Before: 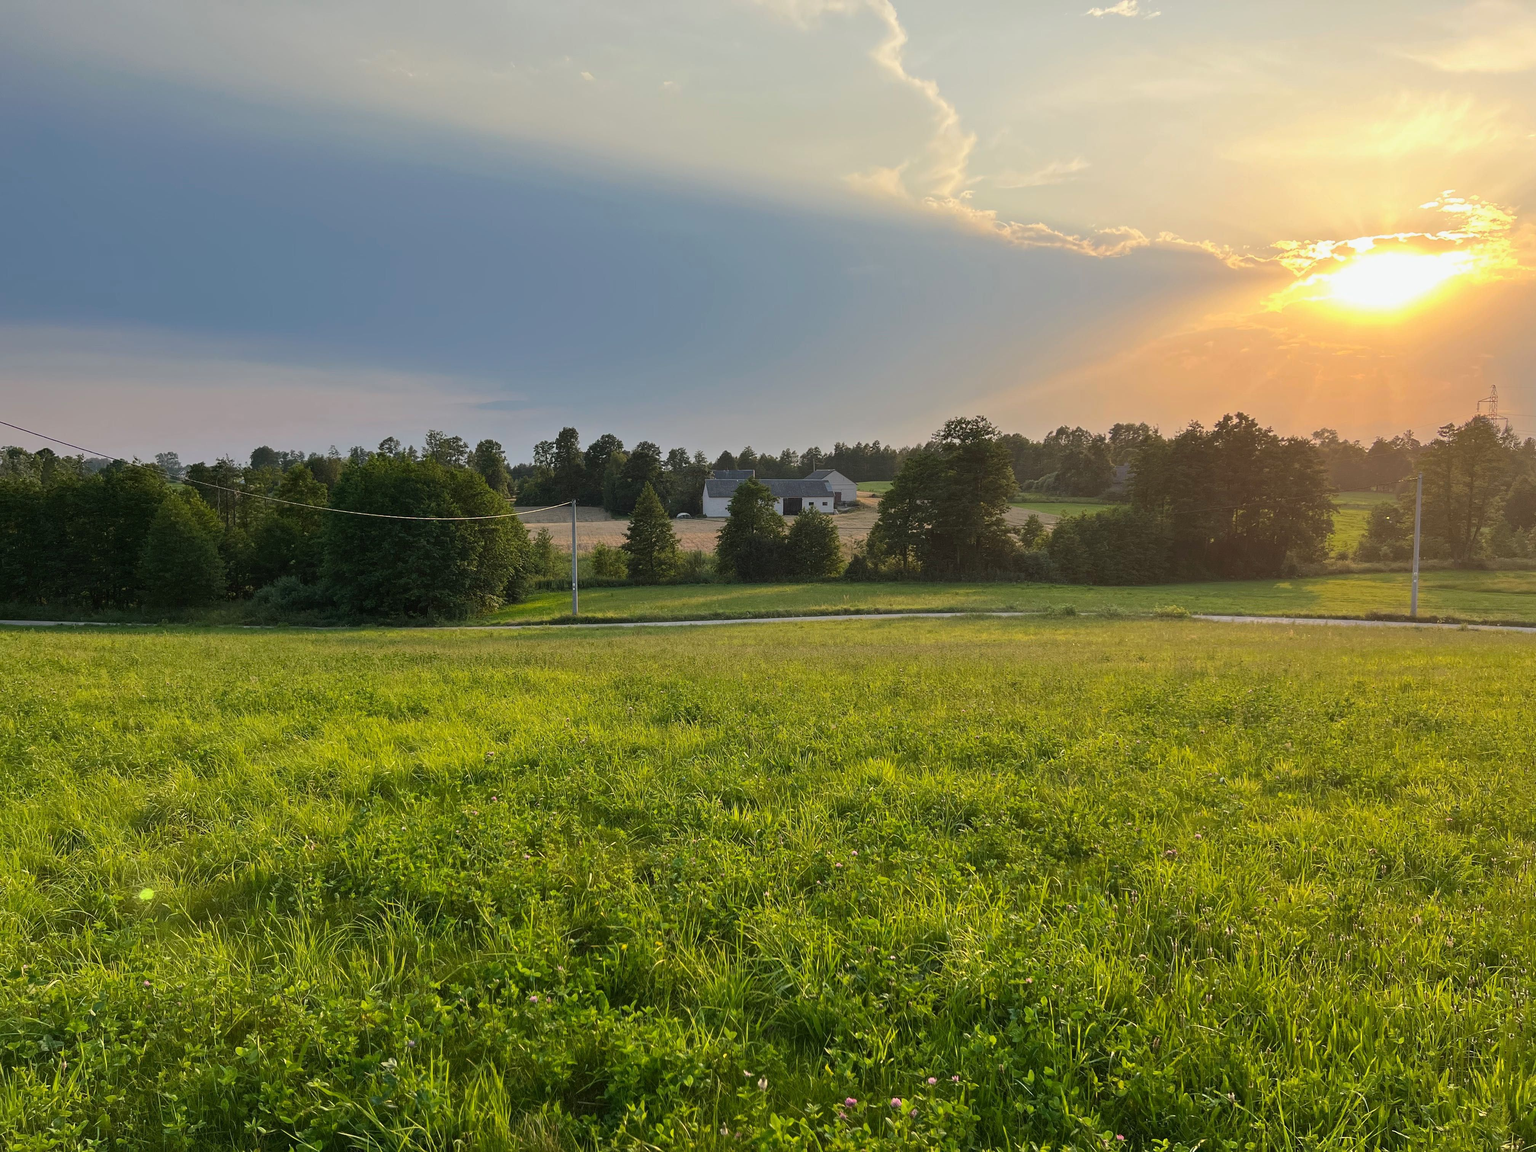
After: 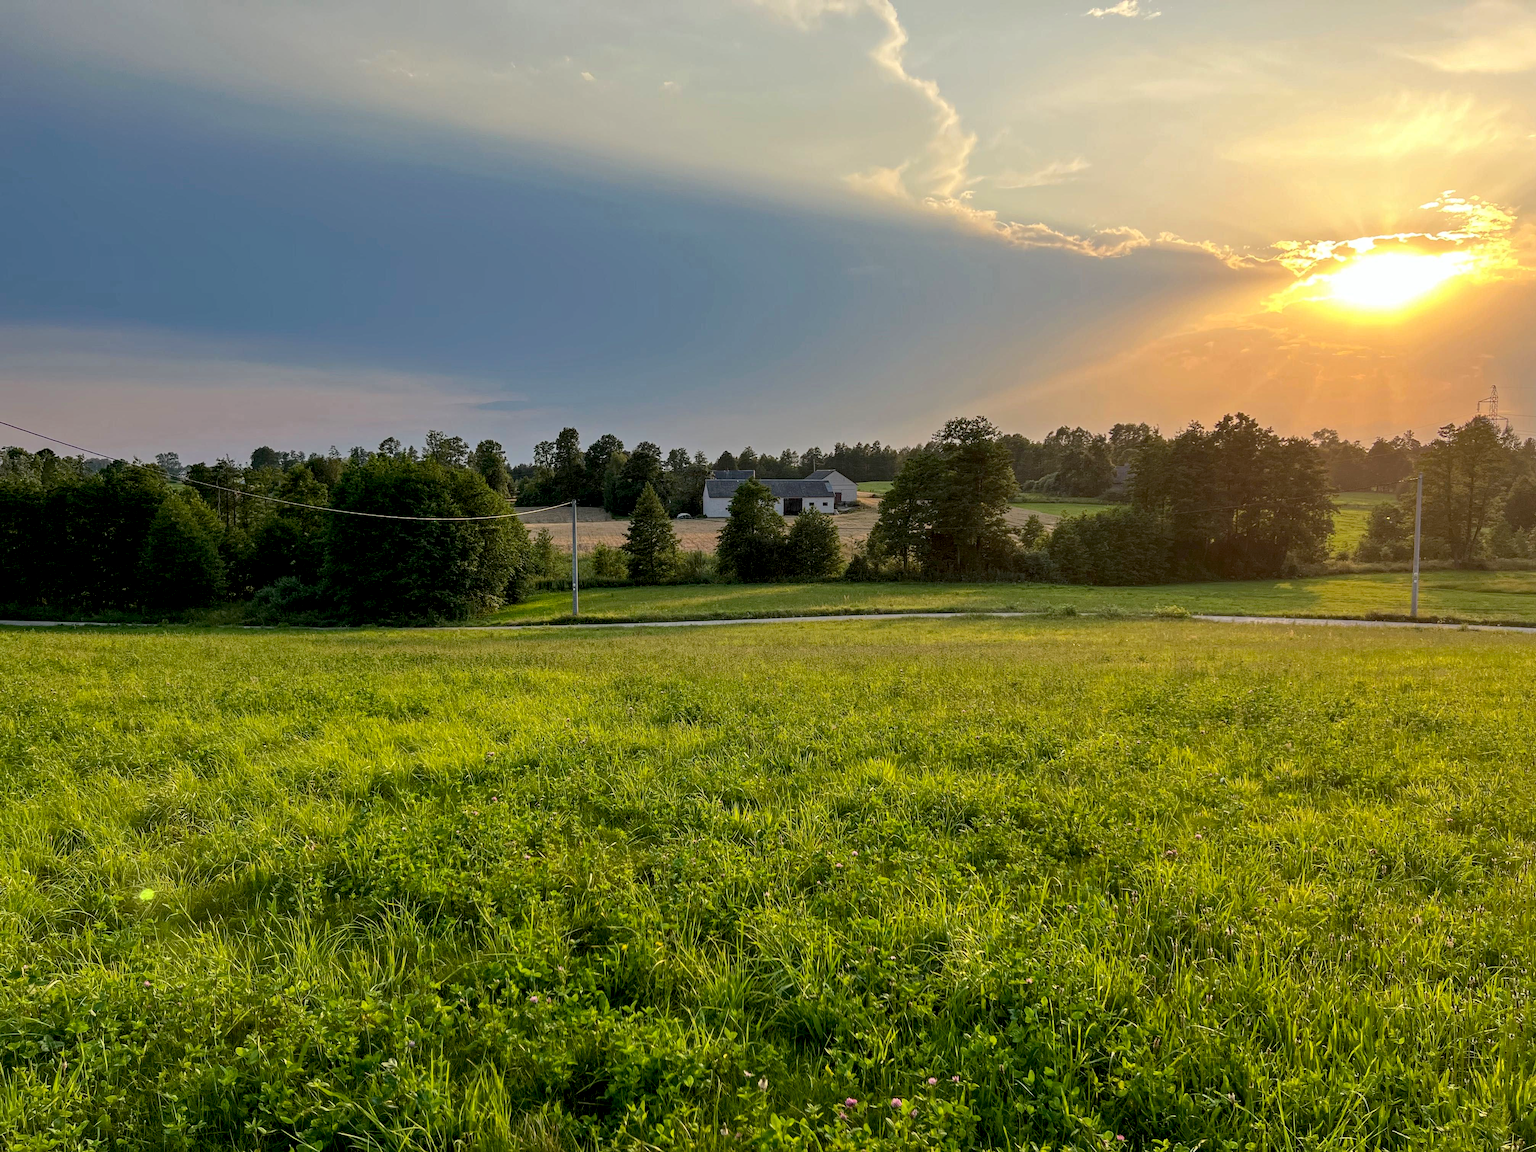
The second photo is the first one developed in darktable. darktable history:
haze removal: compatibility mode true, adaptive false
local contrast: on, module defaults
exposure: black level correction 0.01, exposure 0.01 EV, compensate highlight preservation false
